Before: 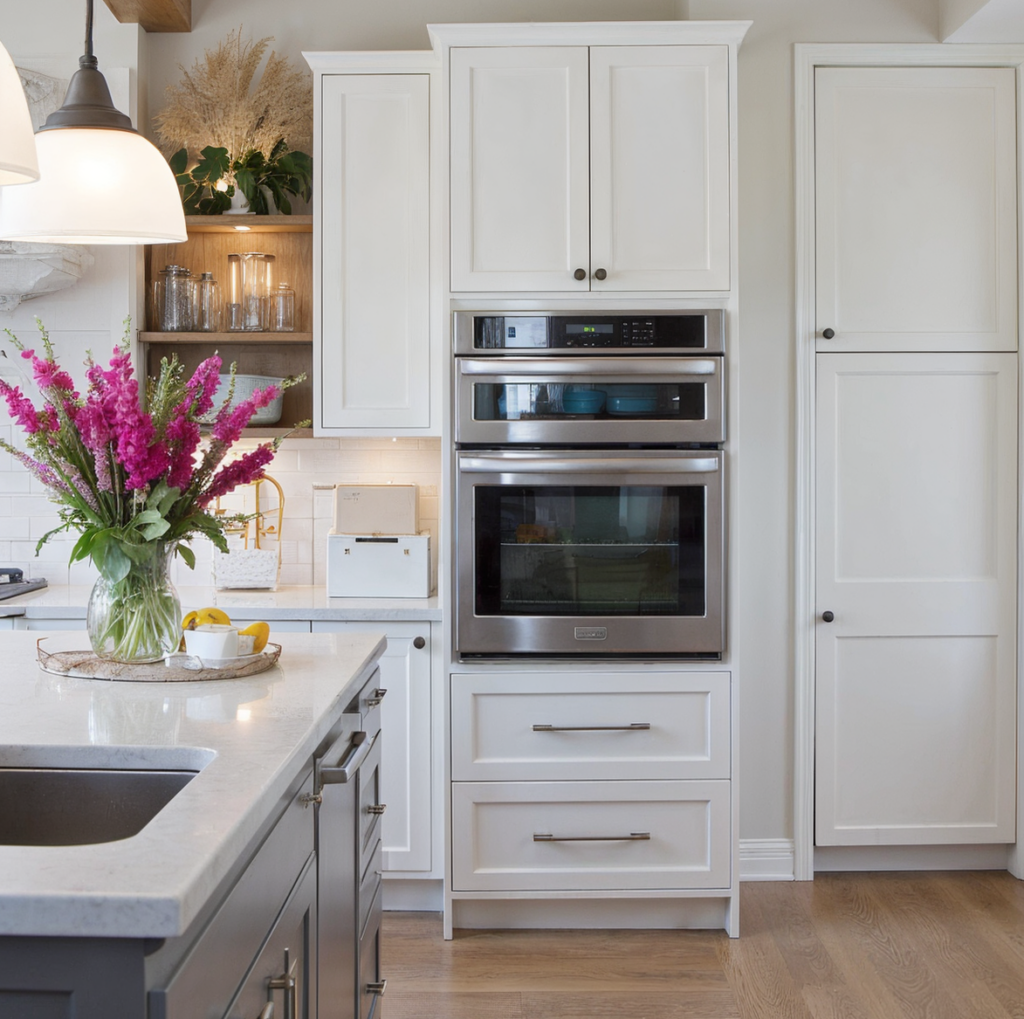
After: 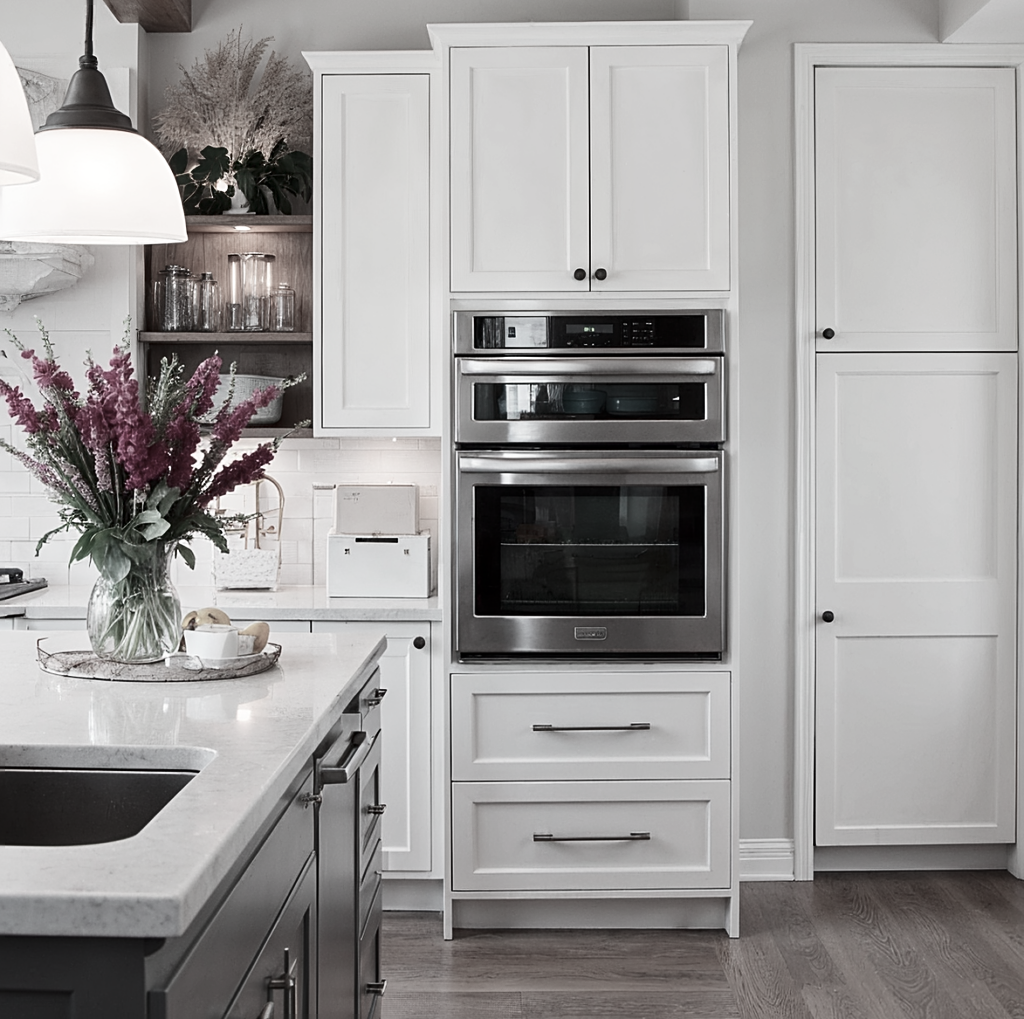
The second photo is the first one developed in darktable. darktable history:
sharpen: on, module defaults
color contrast: green-magenta contrast 0.3, blue-yellow contrast 0.15
contrast brightness saturation: contrast 0.2, brightness -0.11, saturation 0.1
white balance: red 1.009, blue 0.985
